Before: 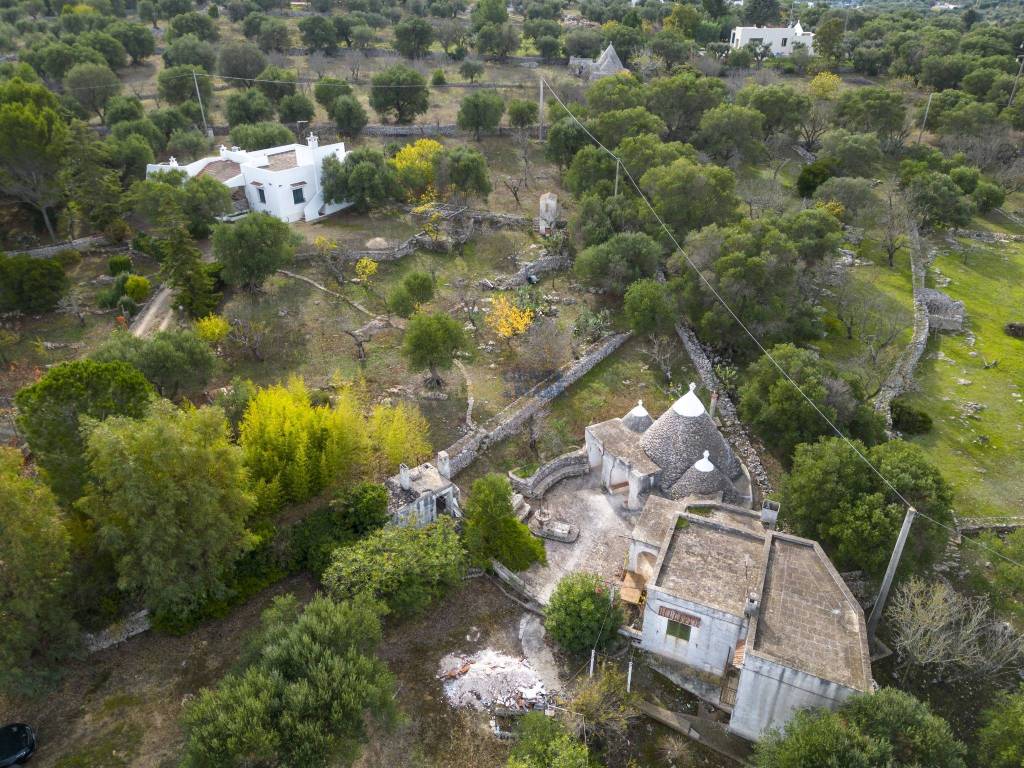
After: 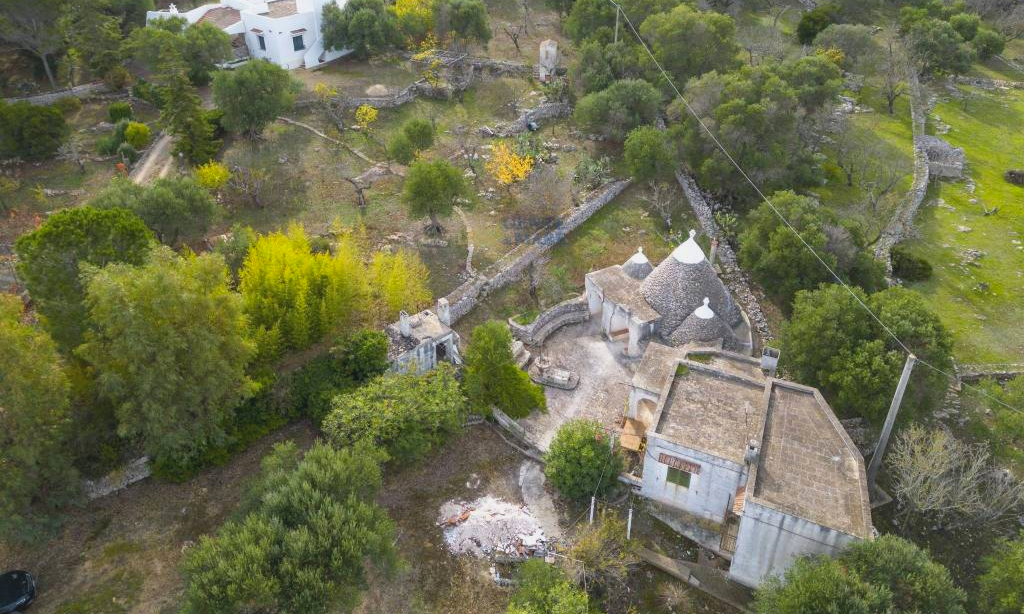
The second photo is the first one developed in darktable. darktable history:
contrast brightness saturation: contrast -0.1, brightness 0.05, saturation 0.08
crop and rotate: top 19.998%
